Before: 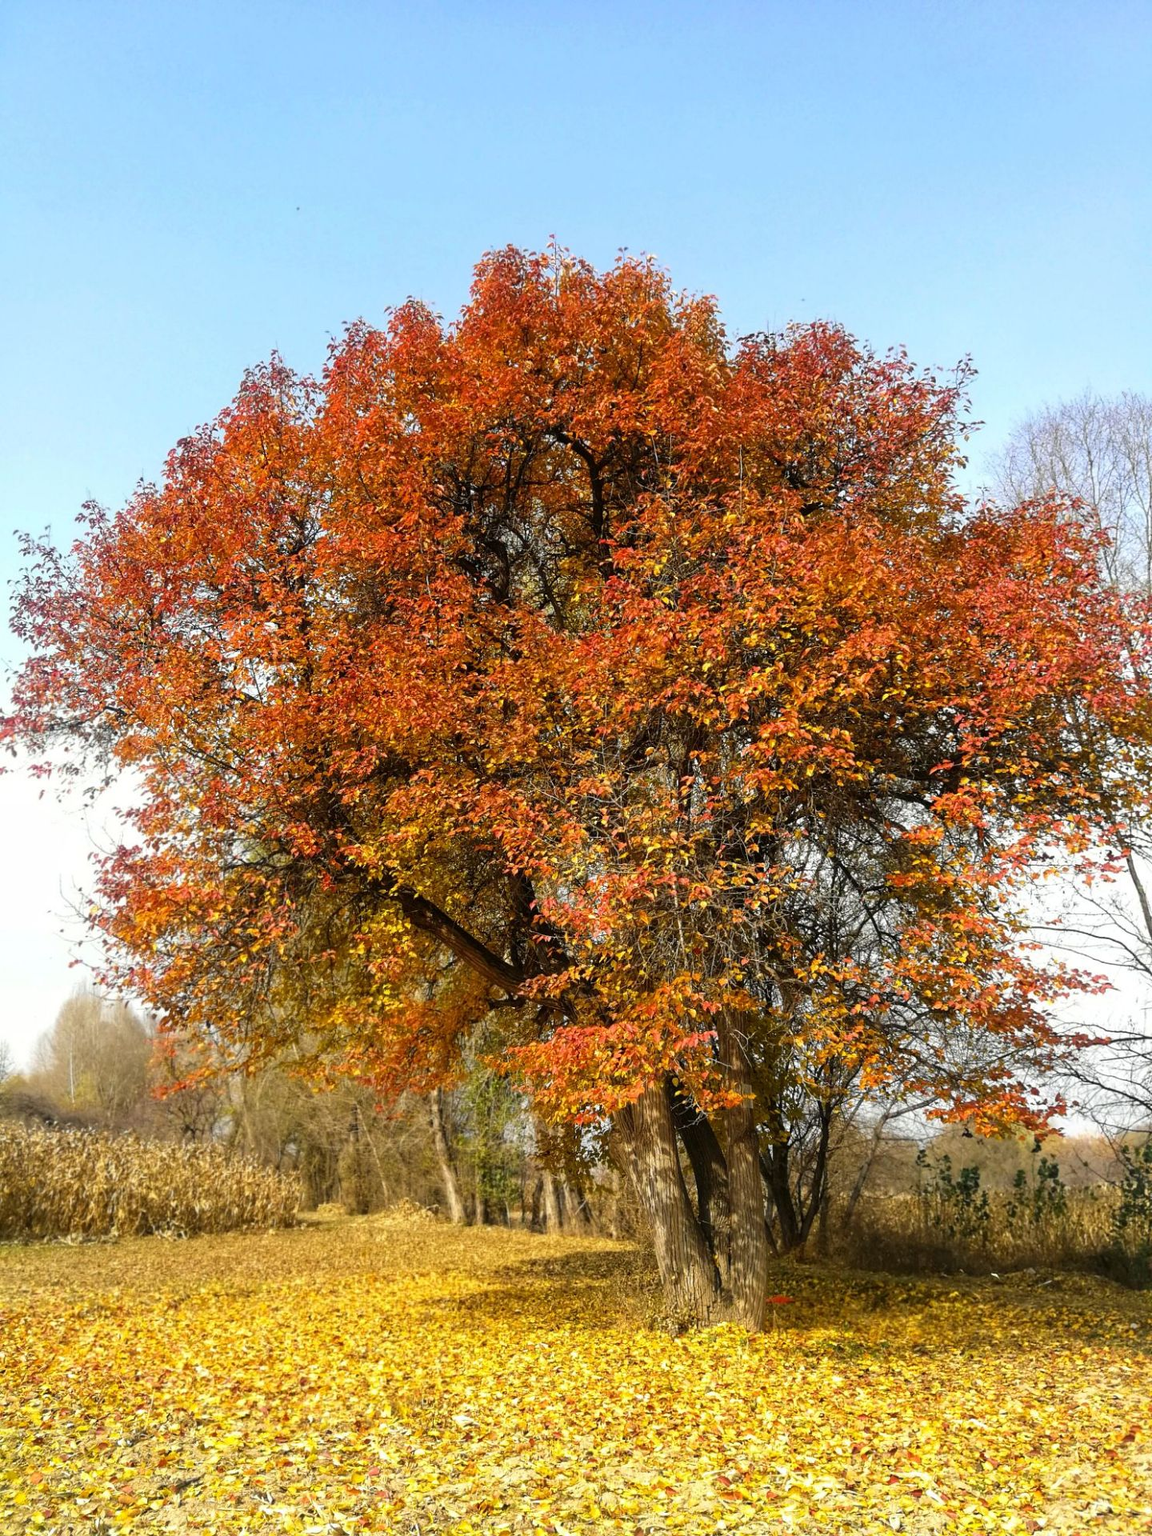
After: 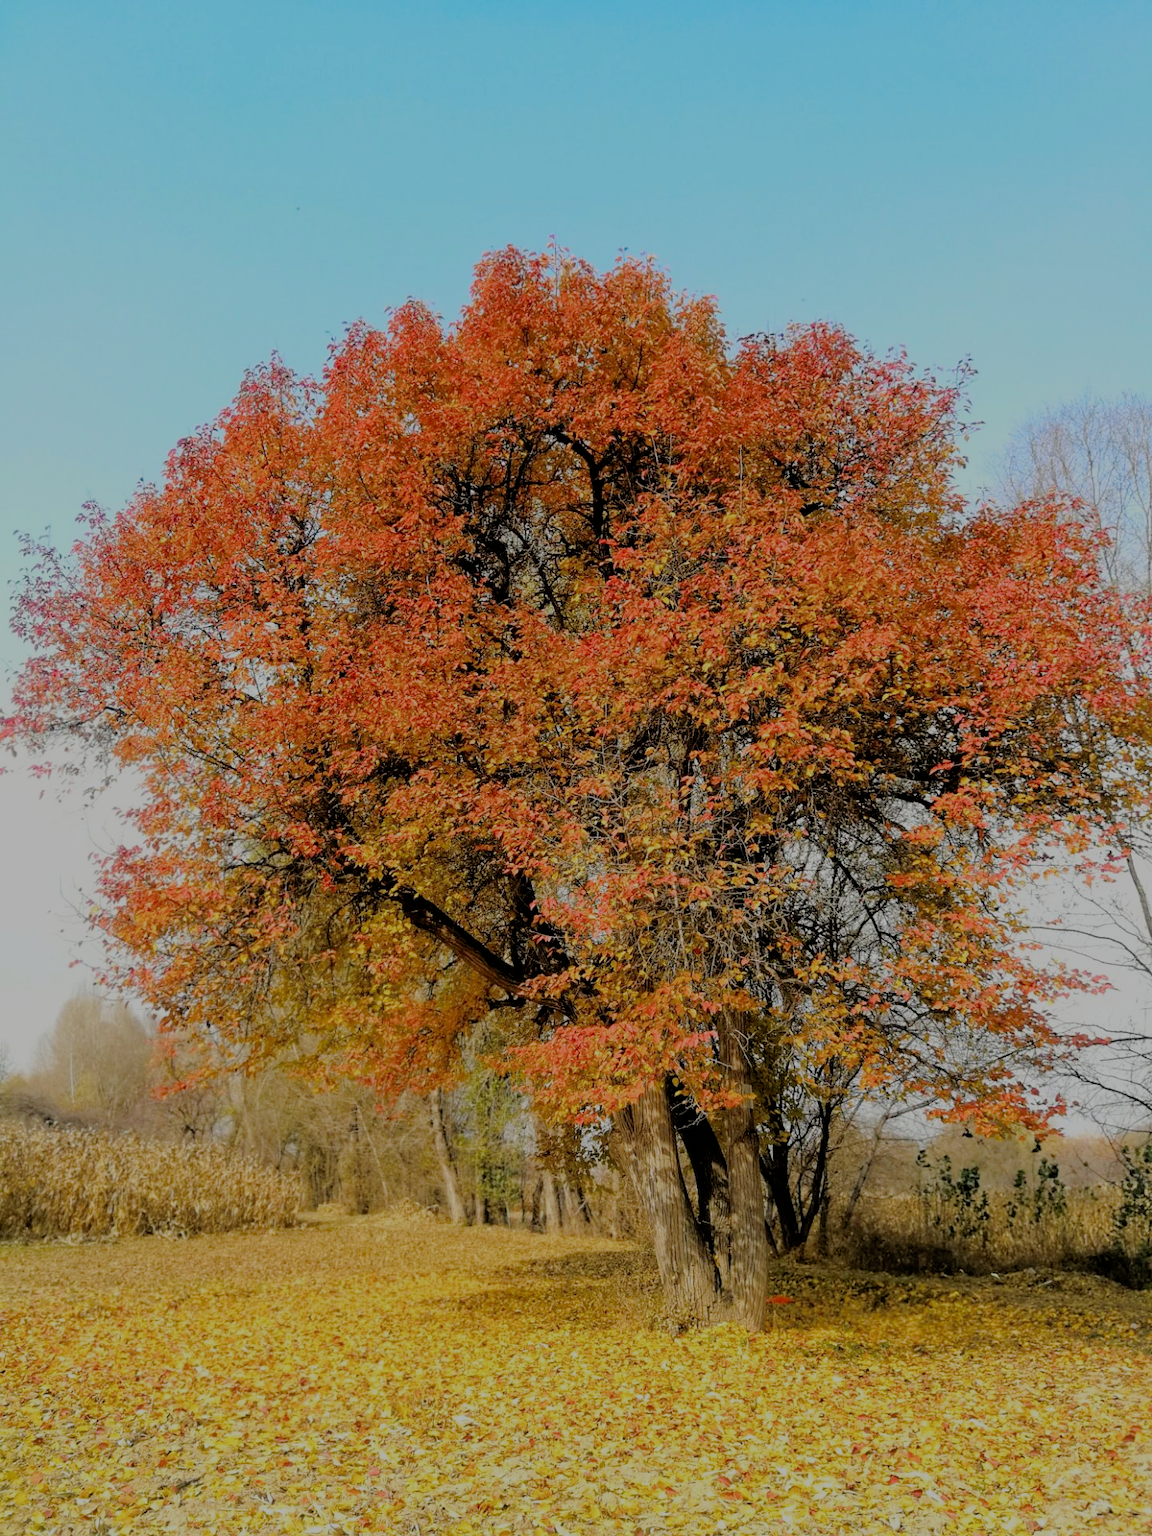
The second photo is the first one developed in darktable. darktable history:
filmic rgb: black relative exposure -4.45 EV, white relative exposure 6.61 EV, hardness 1.88, contrast 0.5, iterations of high-quality reconstruction 0
color zones: curves: ch0 [(0.254, 0.492) (0.724, 0.62)]; ch1 [(0.25, 0.528) (0.719, 0.796)]; ch2 [(0, 0.472) (0.25, 0.5) (0.73, 0.184)]
